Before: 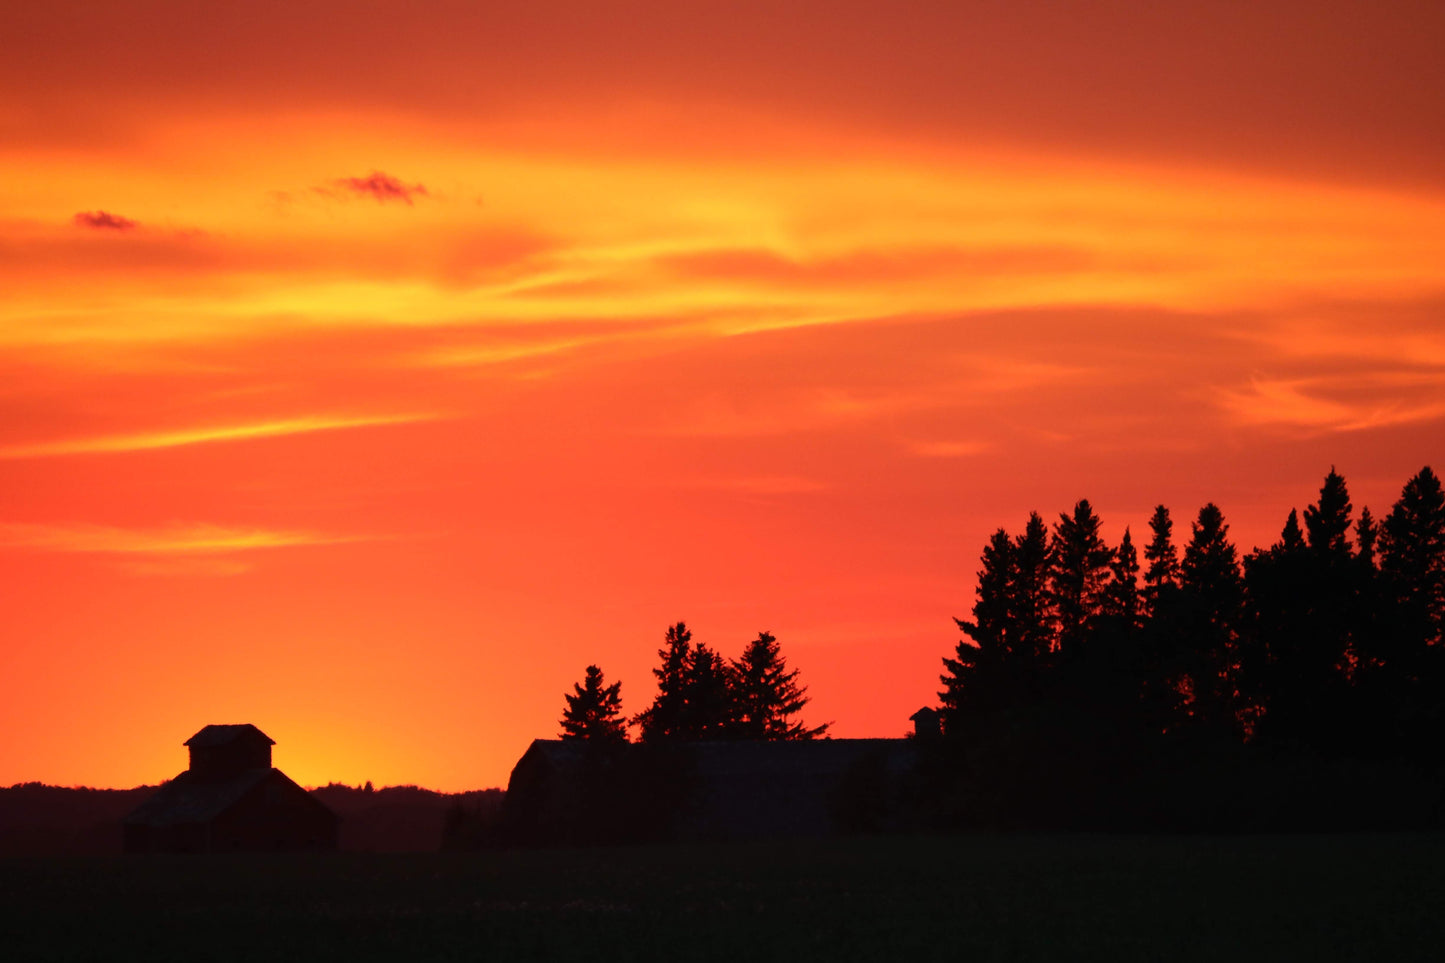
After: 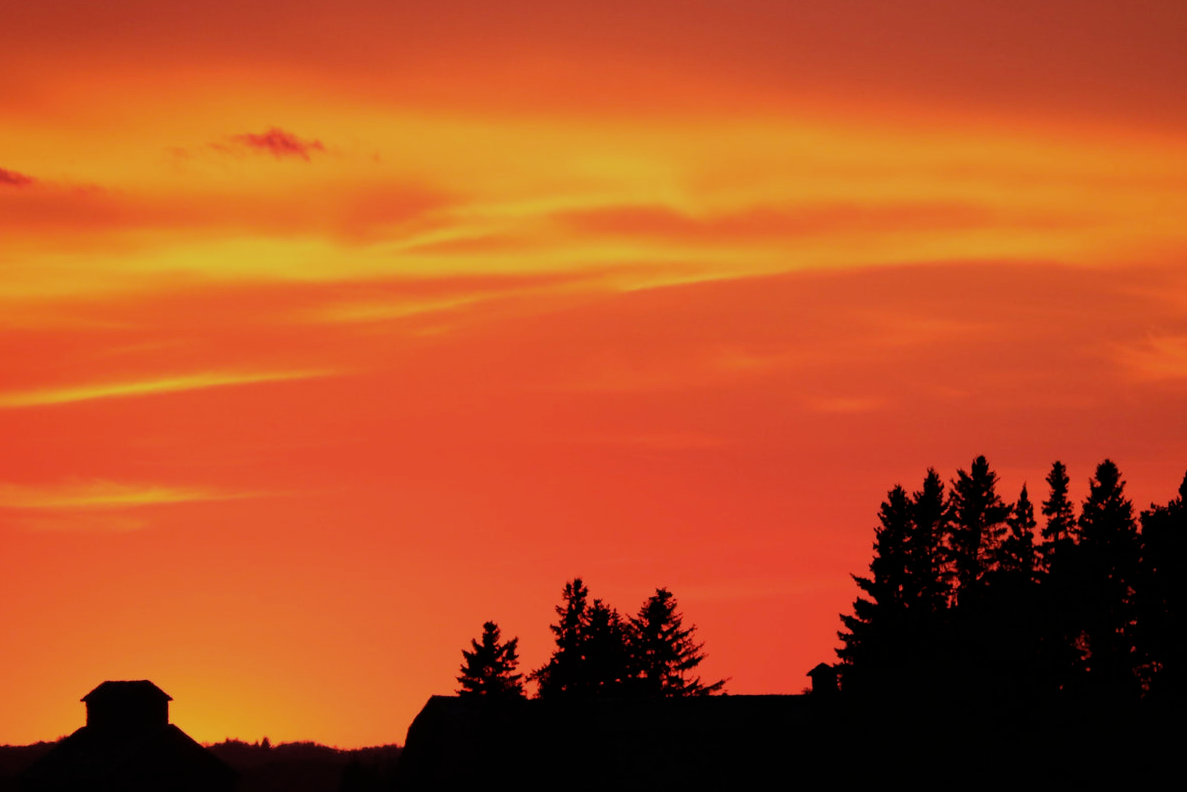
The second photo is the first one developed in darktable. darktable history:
crop and rotate: left 7.196%, top 4.574%, right 10.605%, bottom 13.178%
filmic rgb: black relative exposure -7.15 EV, white relative exposure 5.36 EV, hardness 3.02, color science v6 (2022)
